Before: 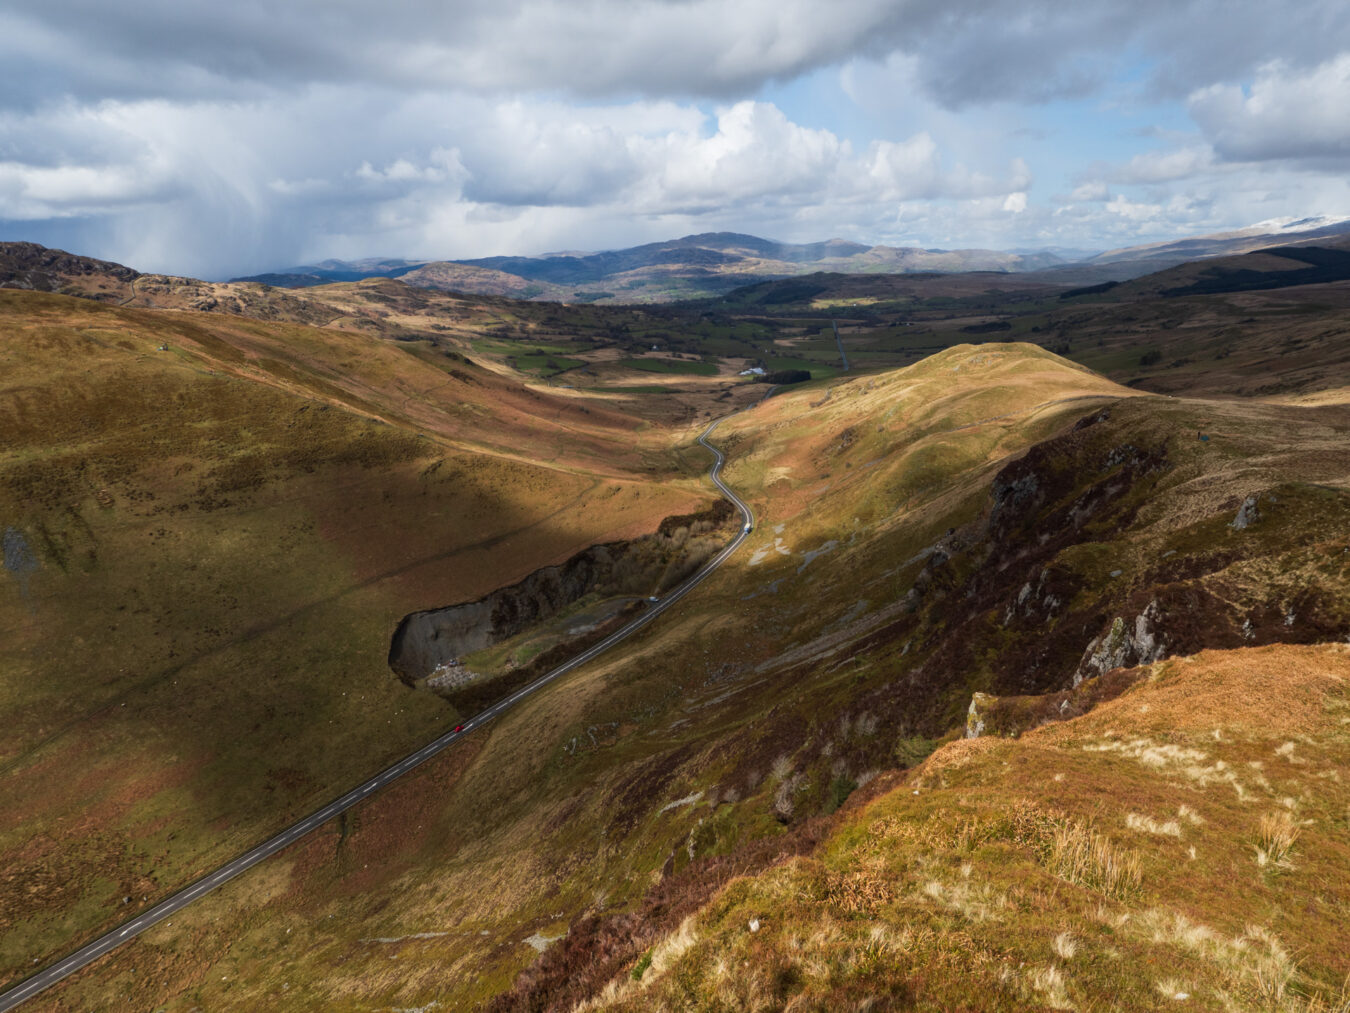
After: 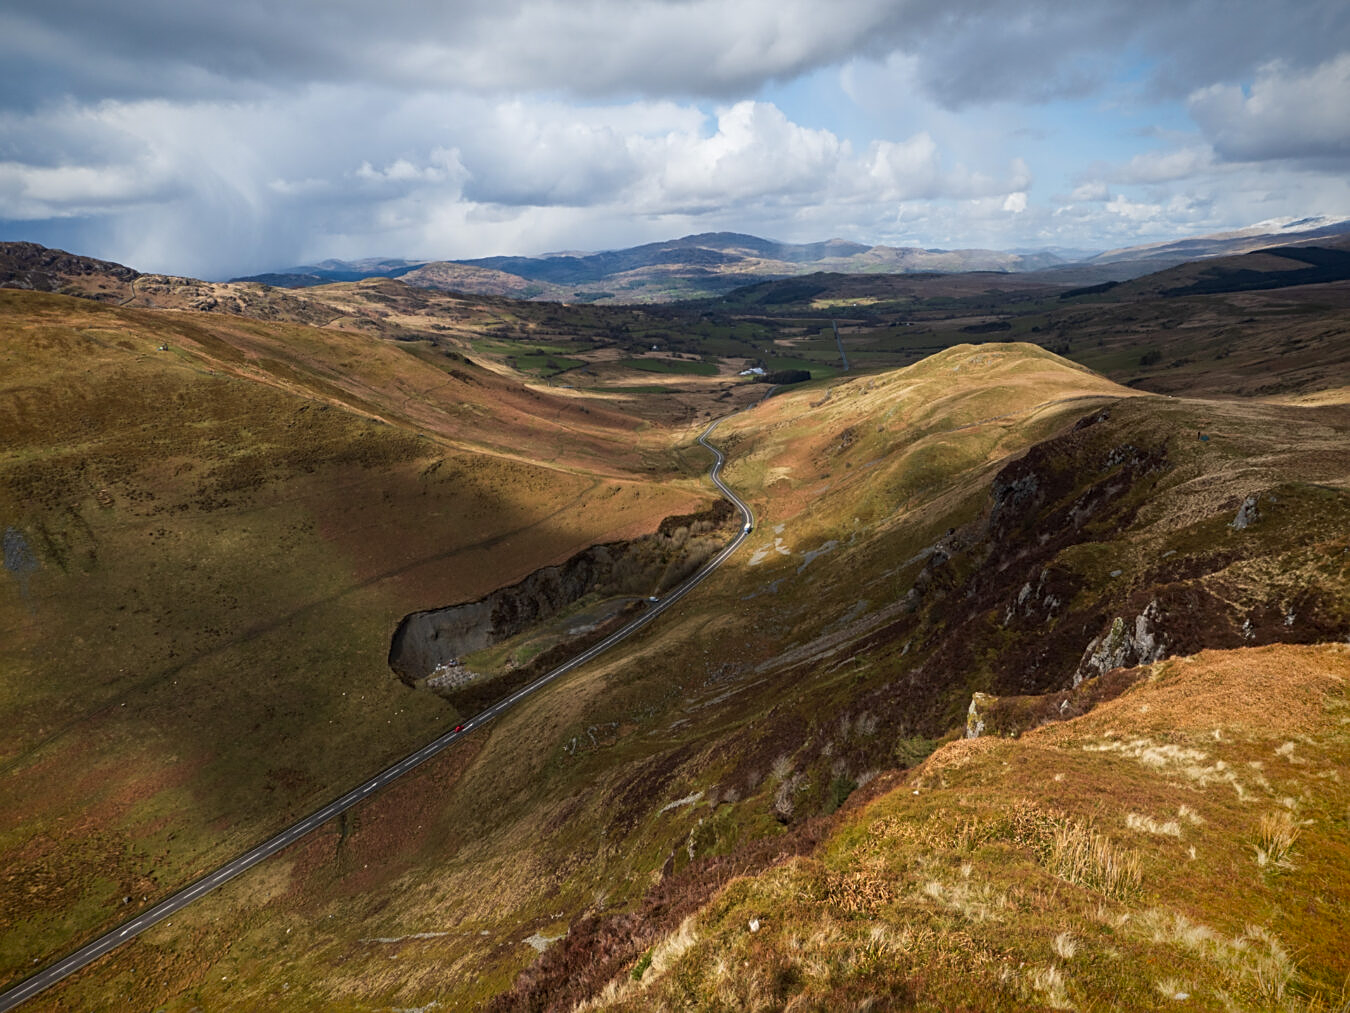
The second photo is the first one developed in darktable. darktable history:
vignetting: fall-off start 88.53%, fall-off radius 44.2%, saturation 0.376, width/height ratio 1.161
sharpen: on, module defaults
